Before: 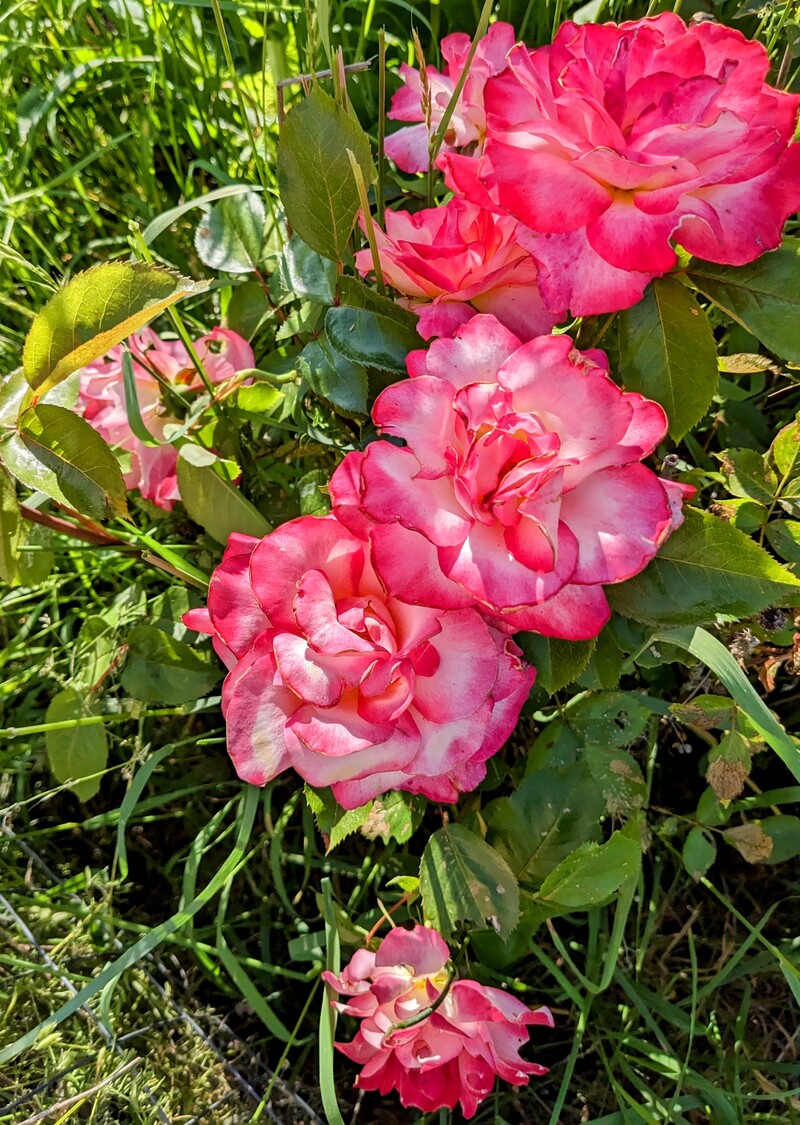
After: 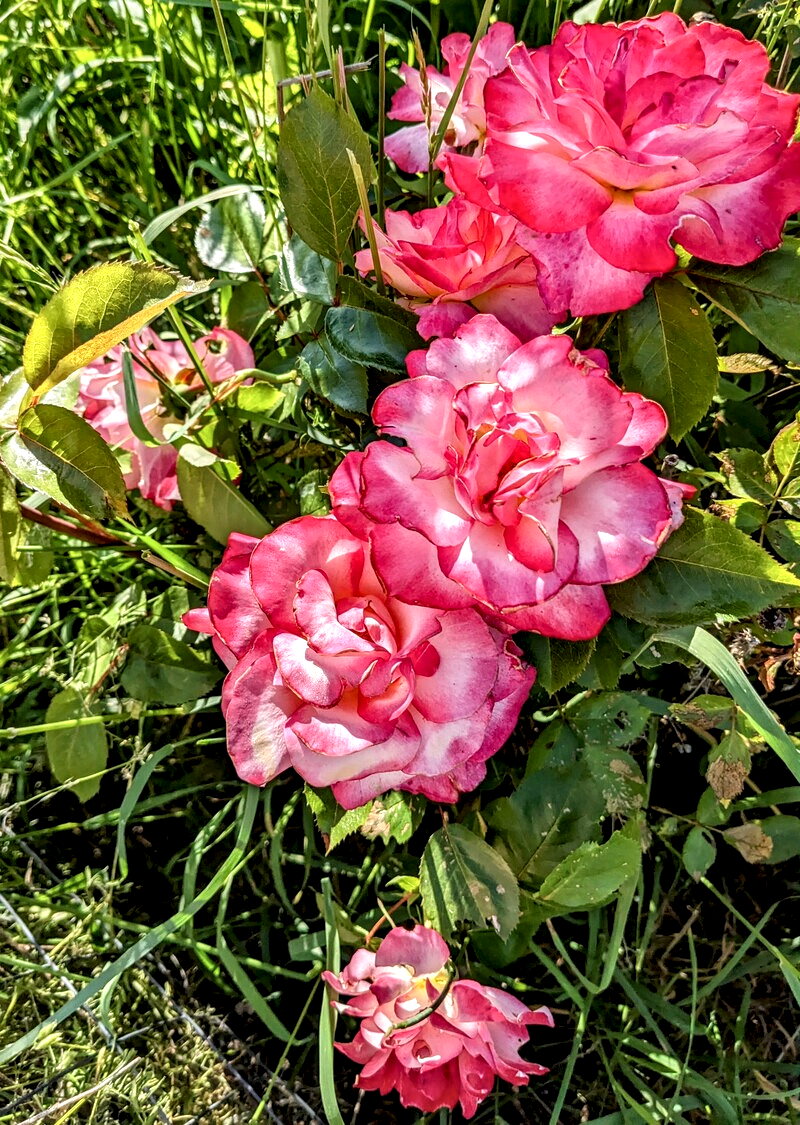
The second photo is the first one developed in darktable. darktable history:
local contrast: highlights 65%, shadows 54%, detail 168%, midtone range 0.509
